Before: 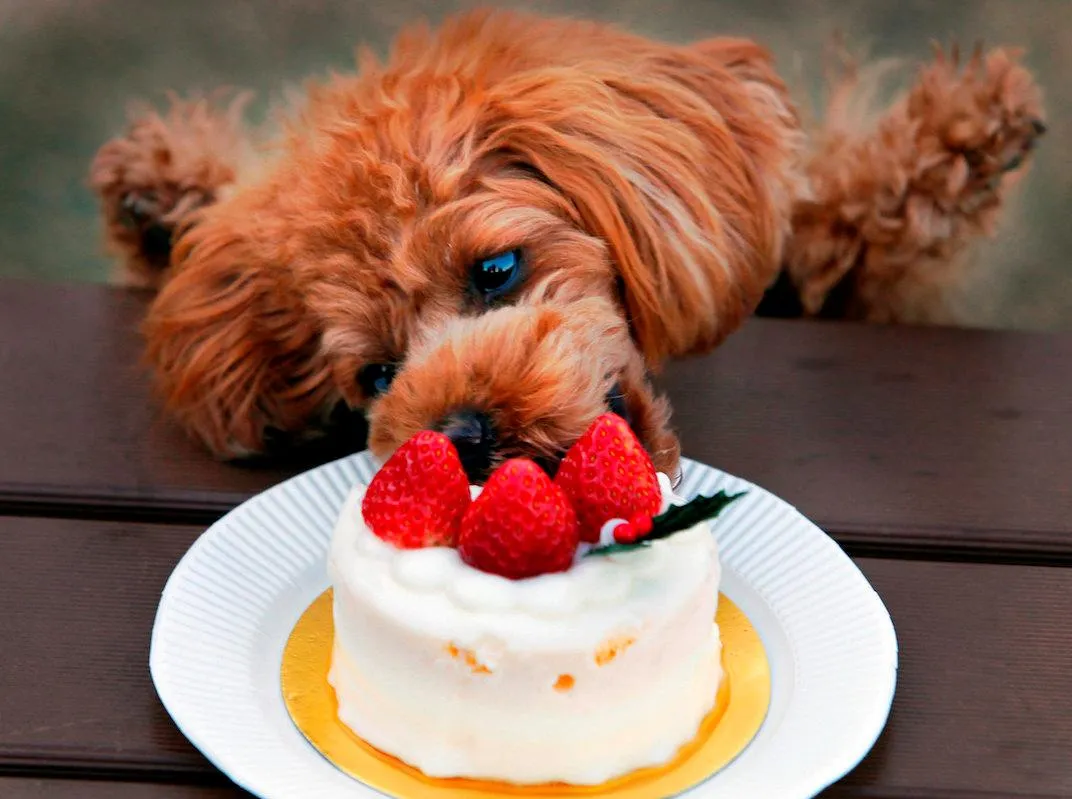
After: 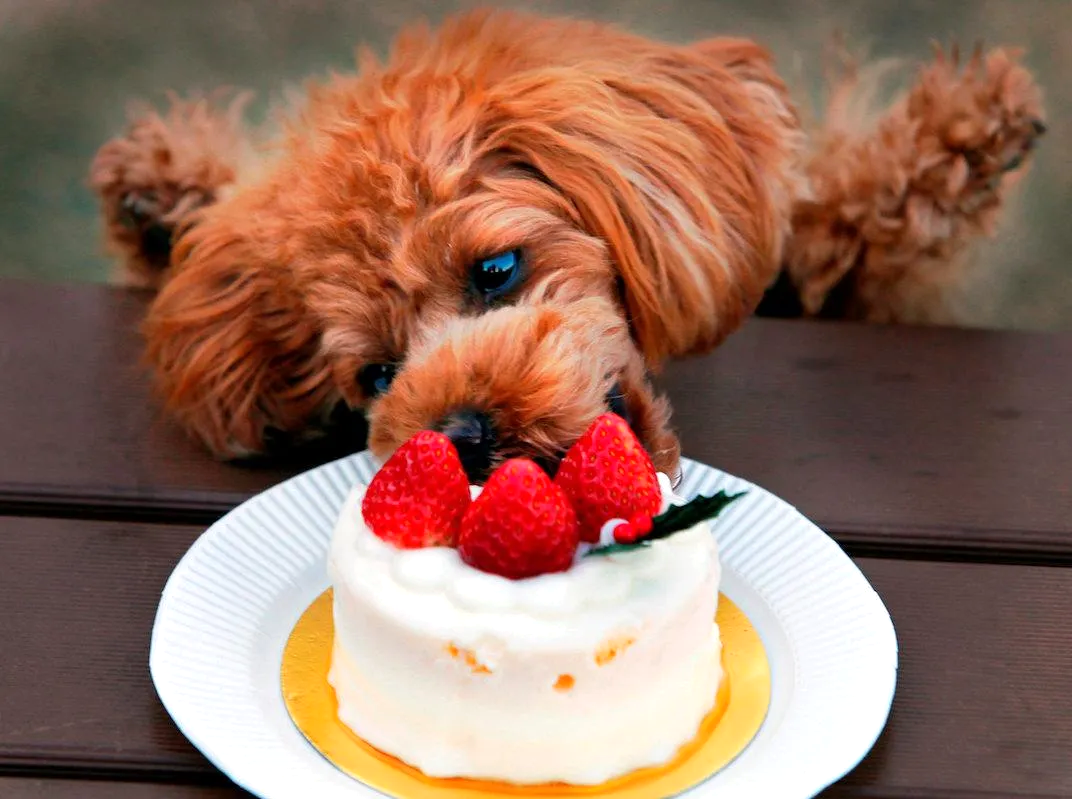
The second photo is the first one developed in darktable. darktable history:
tone equalizer: on, module defaults
exposure: exposure 0.127 EV, compensate highlight preservation false
